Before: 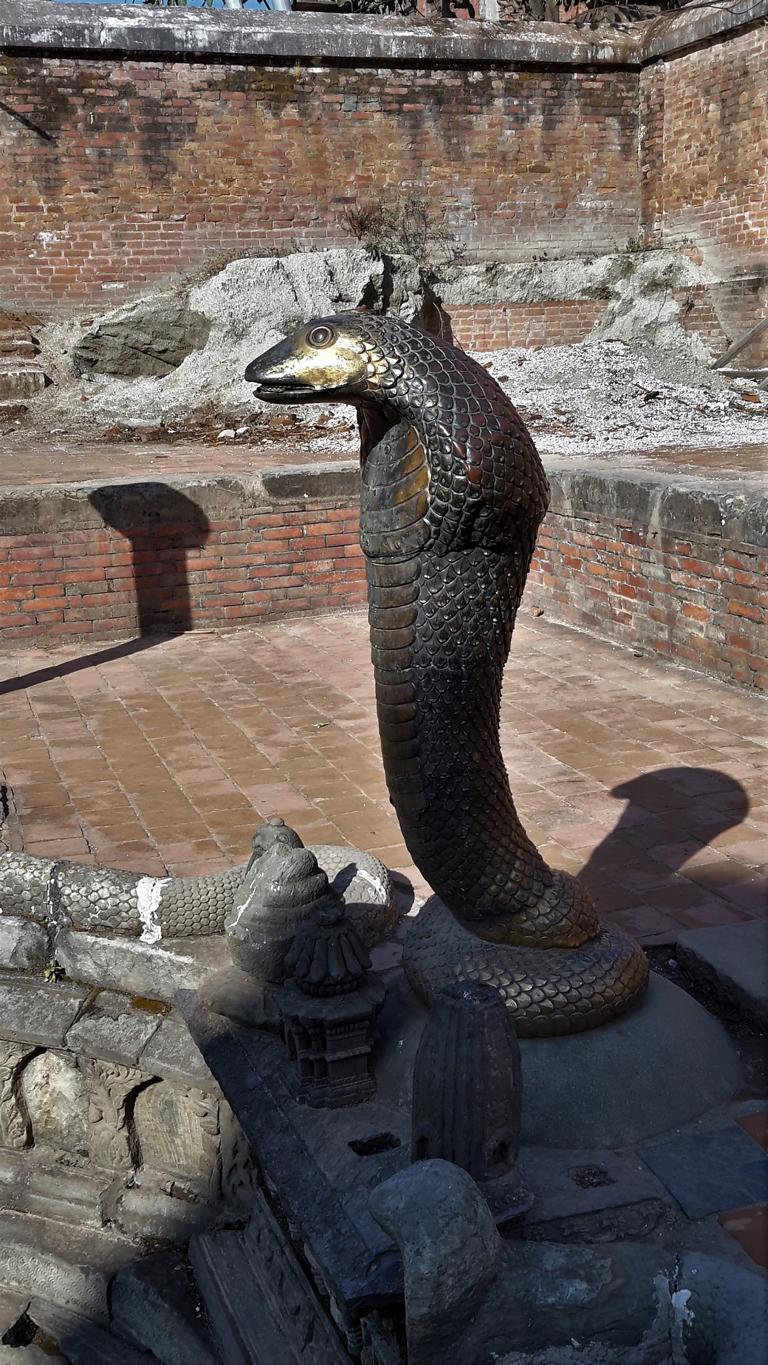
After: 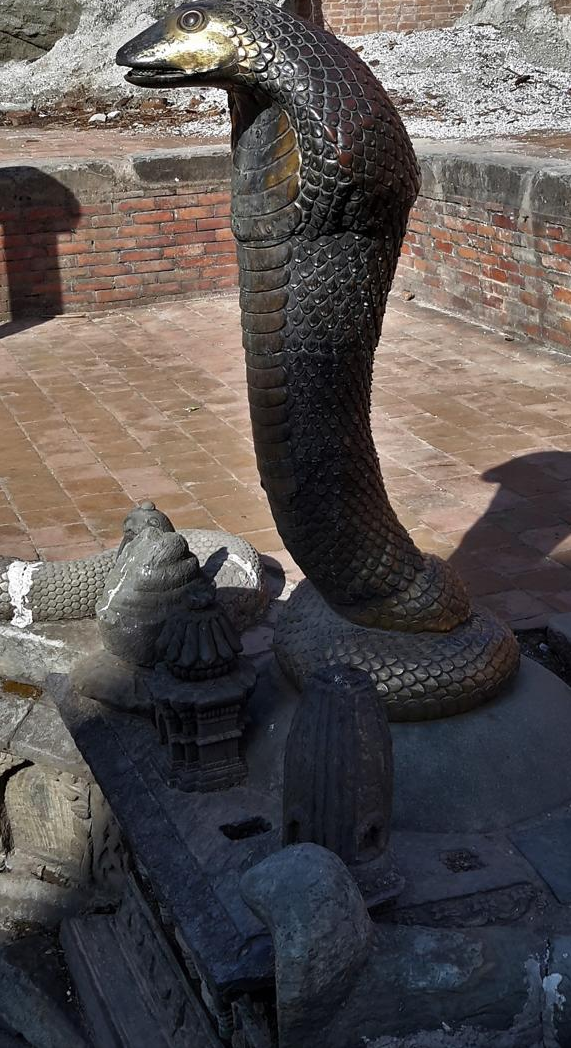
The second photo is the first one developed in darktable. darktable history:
crop: left 16.843%, top 23.175%, right 8.77%
